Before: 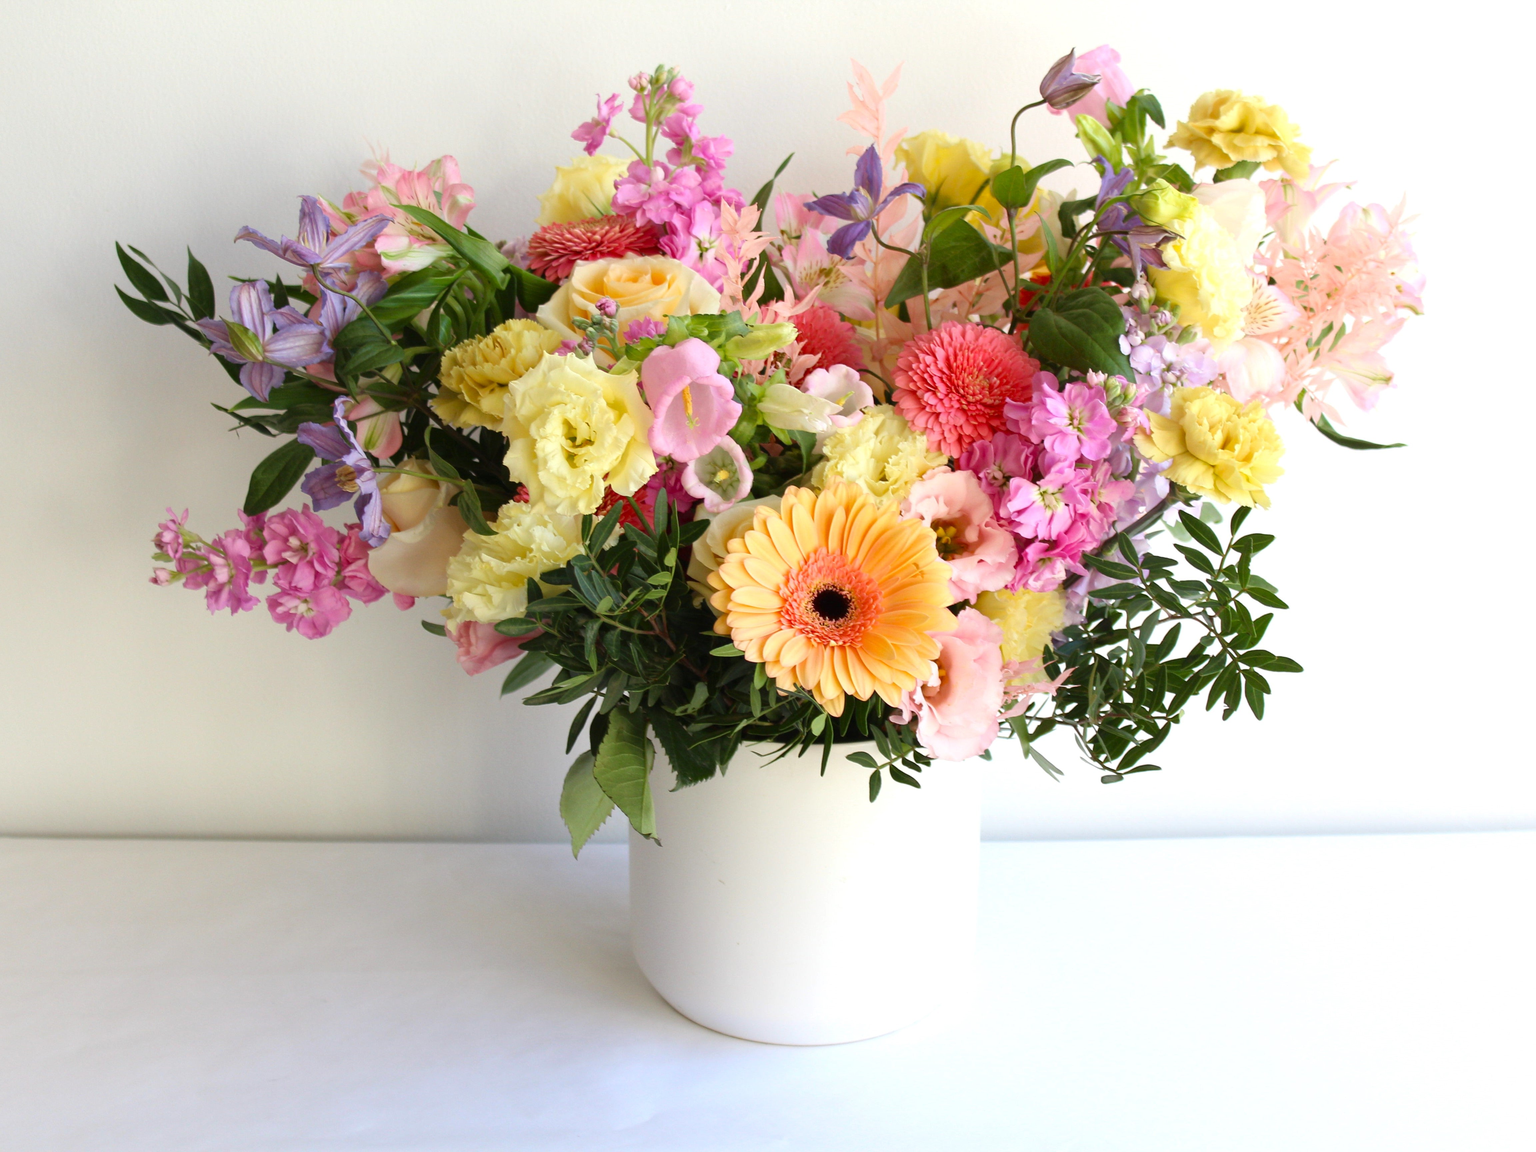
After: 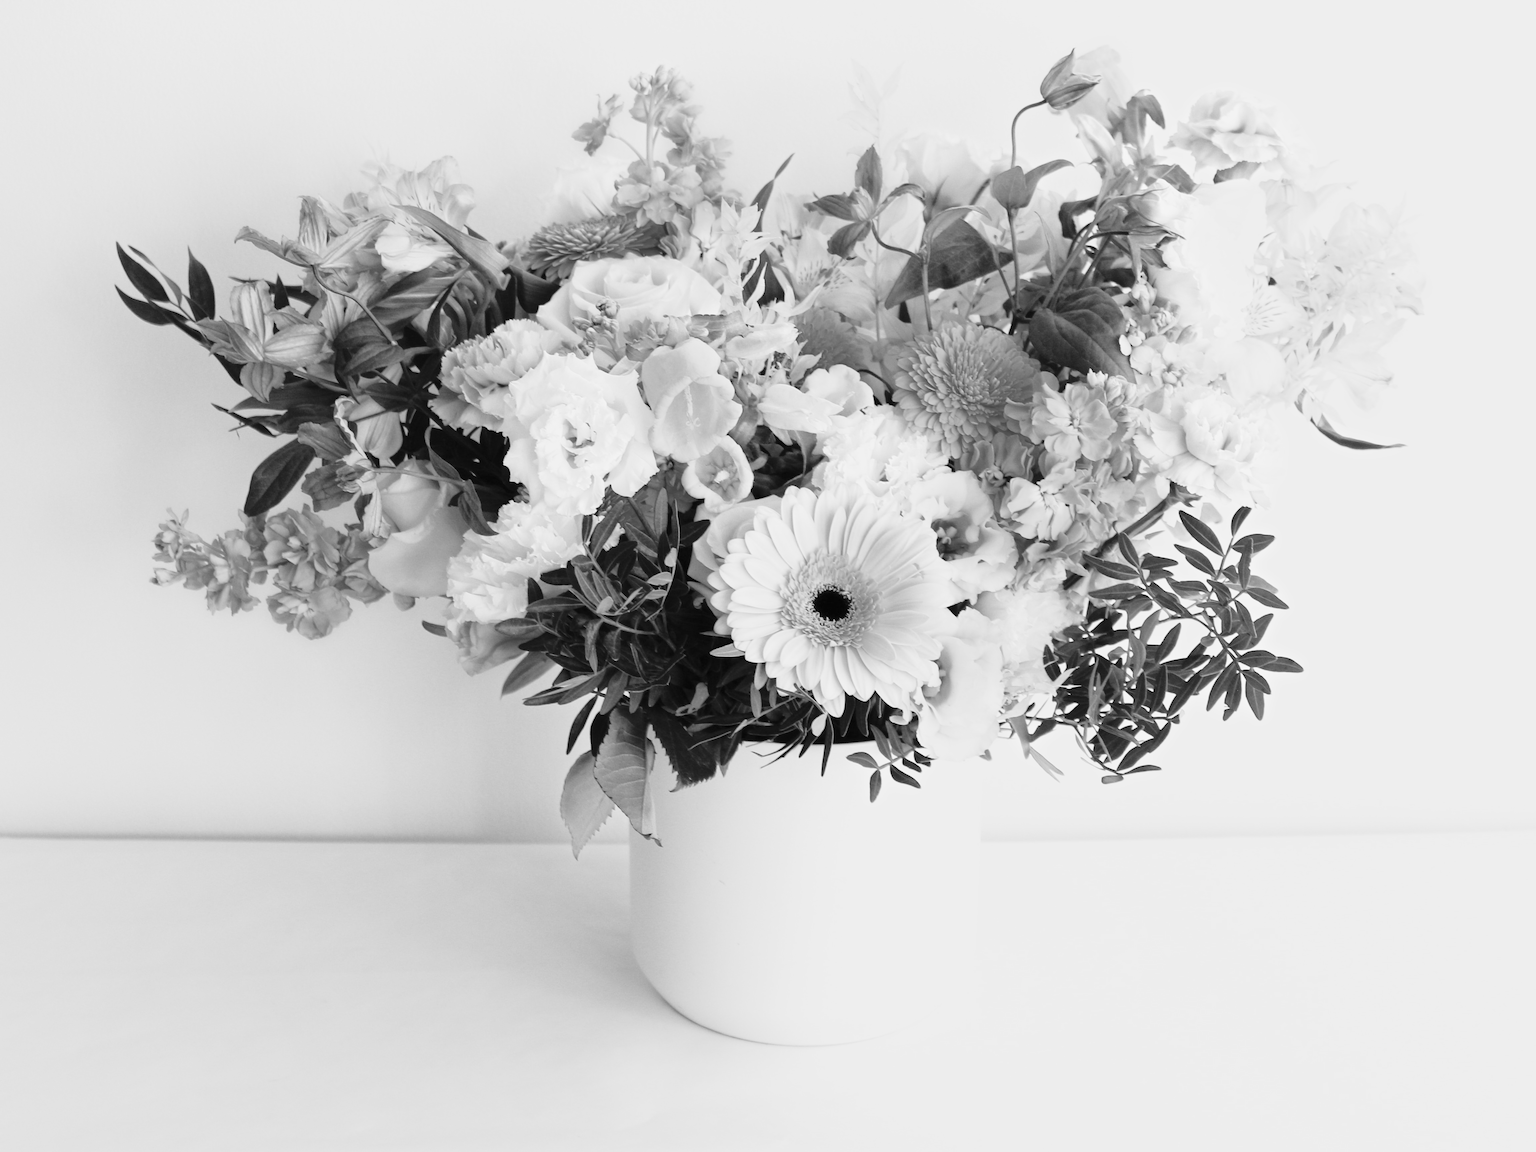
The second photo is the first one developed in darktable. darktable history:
monochrome: a -74.22, b 78.2
base curve: curves: ch0 [(0, 0) (0.028, 0.03) (0.121, 0.232) (0.46, 0.748) (0.859, 0.968) (1, 1)], preserve colors none
